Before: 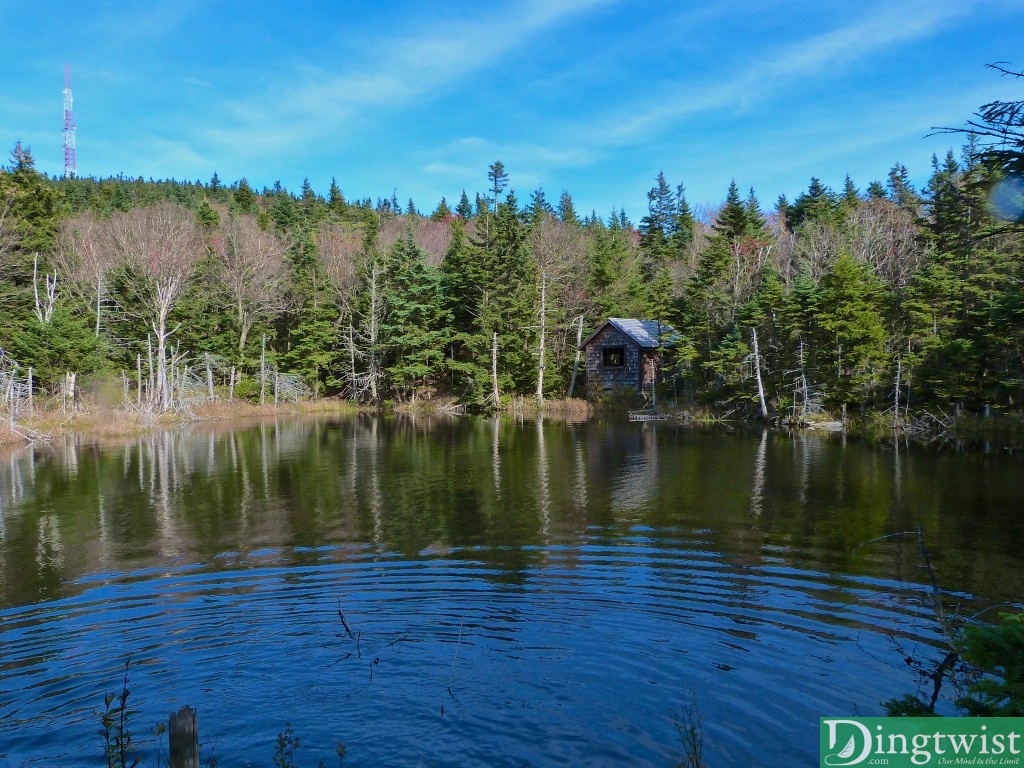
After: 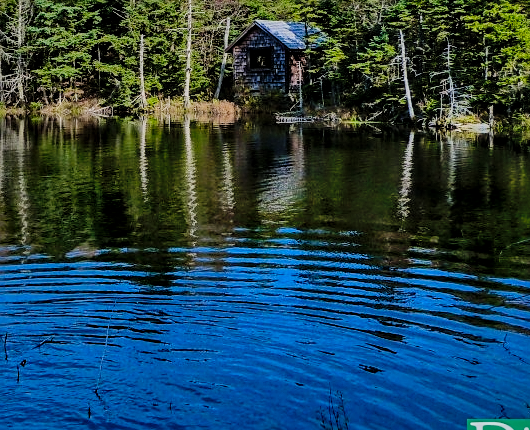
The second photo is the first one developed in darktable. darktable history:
local contrast: on, module defaults
shadows and highlights: low approximation 0.01, soften with gaussian
contrast brightness saturation: brightness 0.09, saturation 0.19
sharpen: on, module defaults
crop: left 34.479%, top 38.822%, right 13.718%, bottom 5.172%
filmic rgb: middle gray luminance 29%, black relative exposure -10.3 EV, white relative exposure 5.5 EV, threshold 6 EV, target black luminance 0%, hardness 3.95, latitude 2.04%, contrast 1.132, highlights saturation mix 5%, shadows ↔ highlights balance 15.11%, add noise in highlights 0, preserve chrominance no, color science v3 (2019), use custom middle-gray values true, iterations of high-quality reconstruction 0, contrast in highlights soft, enable highlight reconstruction true
